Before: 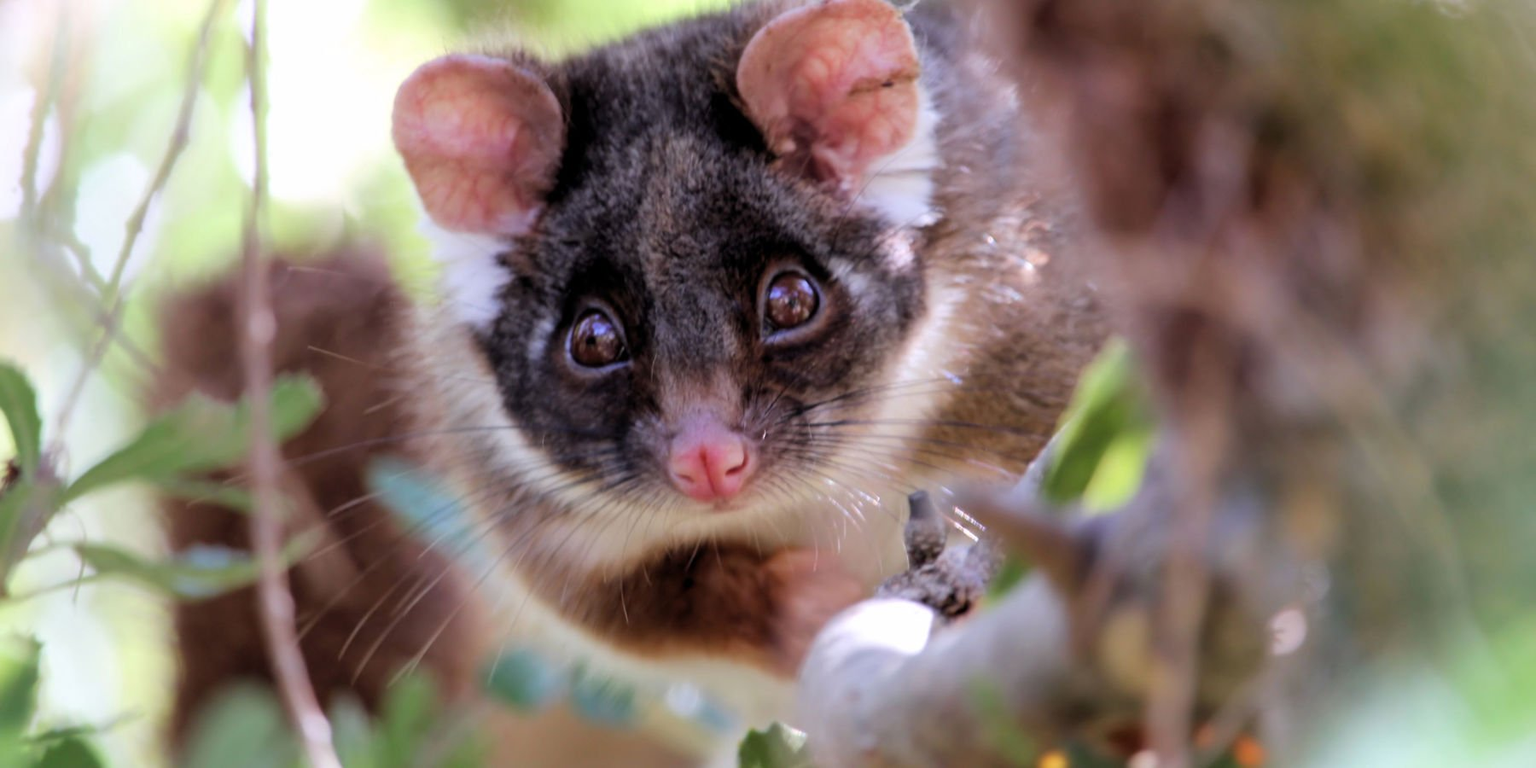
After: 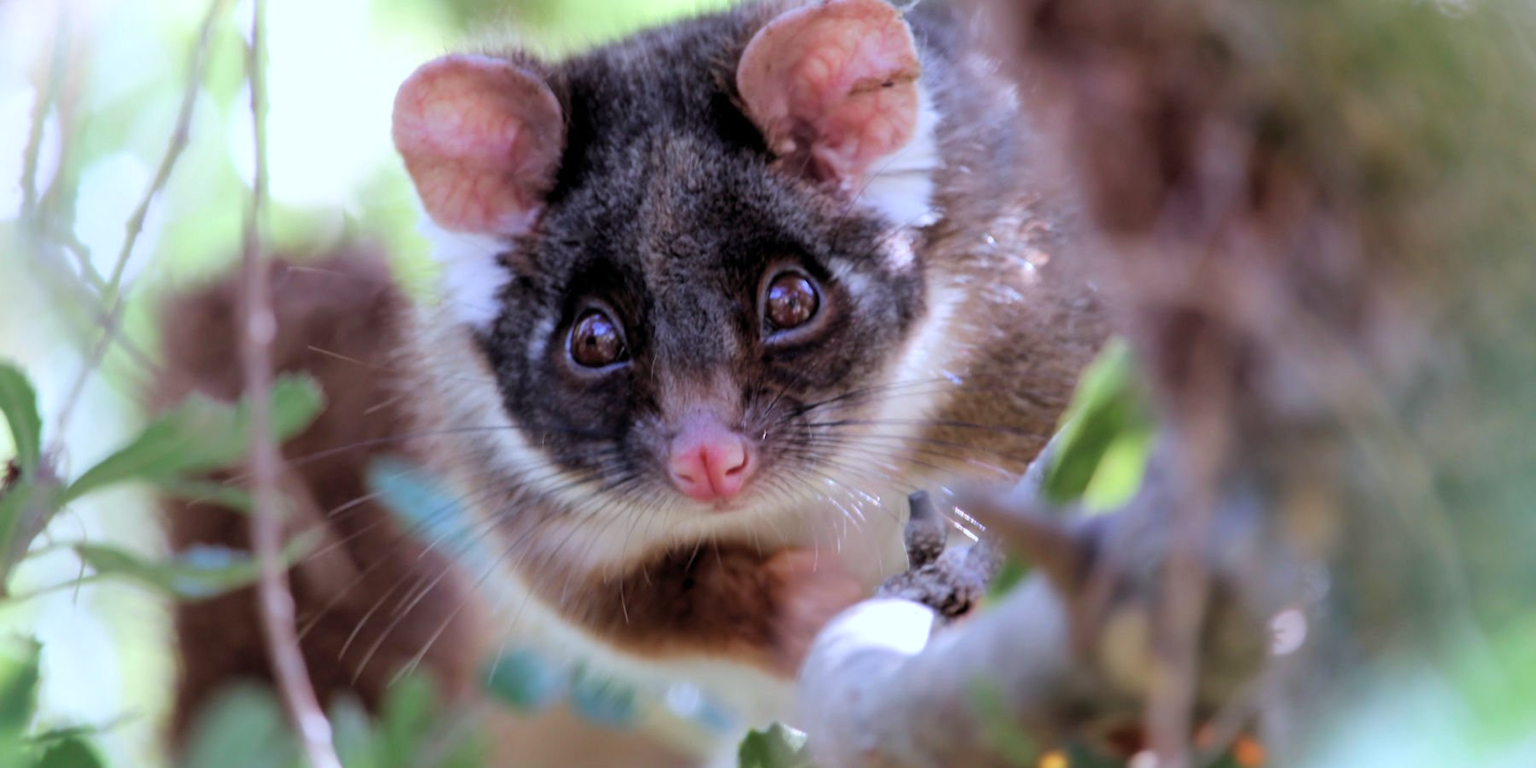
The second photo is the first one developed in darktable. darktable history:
color calibration: gray › normalize channels true, x 0.37, y 0.382, temperature 4319.72 K, gamut compression 0.021
